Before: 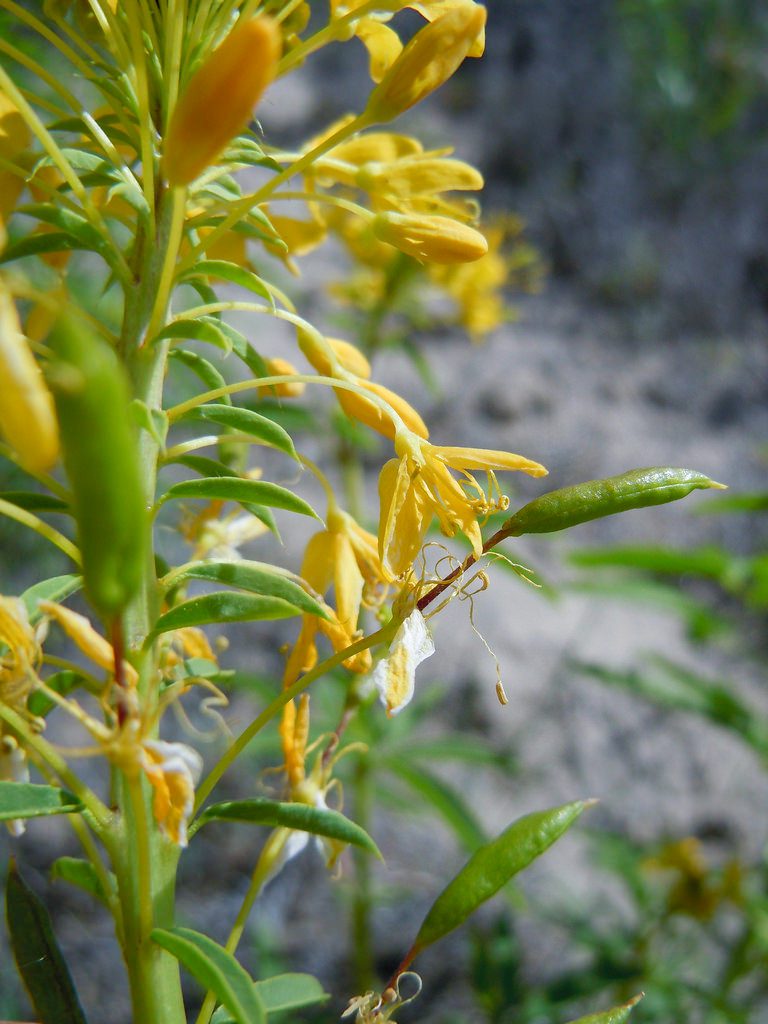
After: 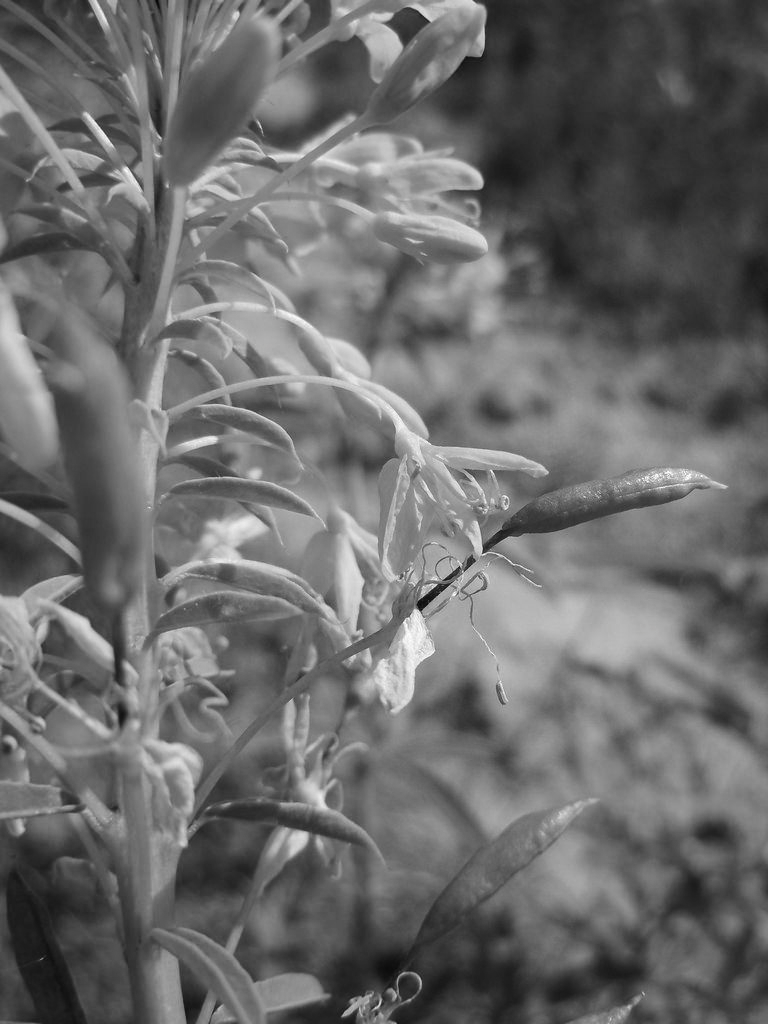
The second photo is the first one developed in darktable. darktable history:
tone curve: curves: ch0 [(0, 0) (0.003, 0.019) (0.011, 0.022) (0.025, 0.027) (0.044, 0.037) (0.069, 0.049) (0.1, 0.066) (0.136, 0.091) (0.177, 0.125) (0.224, 0.159) (0.277, 0.206) (0.335, 0.266) (0.399, 0.332) (0.468, 0.411) (0.543, 0.492) (0.623, 0.577) (0.709, 0.668) (0.801, 0.767) (0.898, 0.869) (1, 1)], preserve colors none
color look up table: target L [94.45, 92, 85.27, 77.34, 71.84, 53.19, 51.22, 39.9, 201.6, 88.12, 75.52, 71.47, 63.6, 67.24, 64.74, 56.32, 58.25, 50.83, 42.37, 38.52, 36.84, 27.98, 15.64, 14.2, 95.14, 76.98, 76.61, 60.17, 63.6, 53.98, 57.09, 47.24, 26.21, 44, 41.14, 37.41, 16.11, 35.3, 17.06, 22.16, 5.464, 15.64, 0.548, 94.1, 79.76, 67.49, 52.41, 35.72, 20.79], target a [0, 0.001, 0.001, 0.001, 0, 0, 0.001, 0, 0, 0.001, 0.001, 0, 0, 0.001, 0.001, 0 ×4, 0.001, 0.001, 0, 0, 0, -0.002, 0.001, 0.001, 0.001, 0, 0, 0.001, 0 ×13, 0.001, 0.001, 0, 0, 0], target b [0, -0.001 ×4, -0.002, -0.002, 0.008, -0.001 ×4, -0.002, -0.007, -0.002 ×5, -0.005, -0.005, 0.005, -0.001, -0.001, 0.021, -0.001, -0.001, -0.002 ×5, 0.005, -0.005, -0.002, -0.005, -0.001, -0.002, 0.004, -0.002, 0.003, -0.001, 0, -0.001, -0.008, -0.007, -0.002, -0.002, 0.004], num patches 49
